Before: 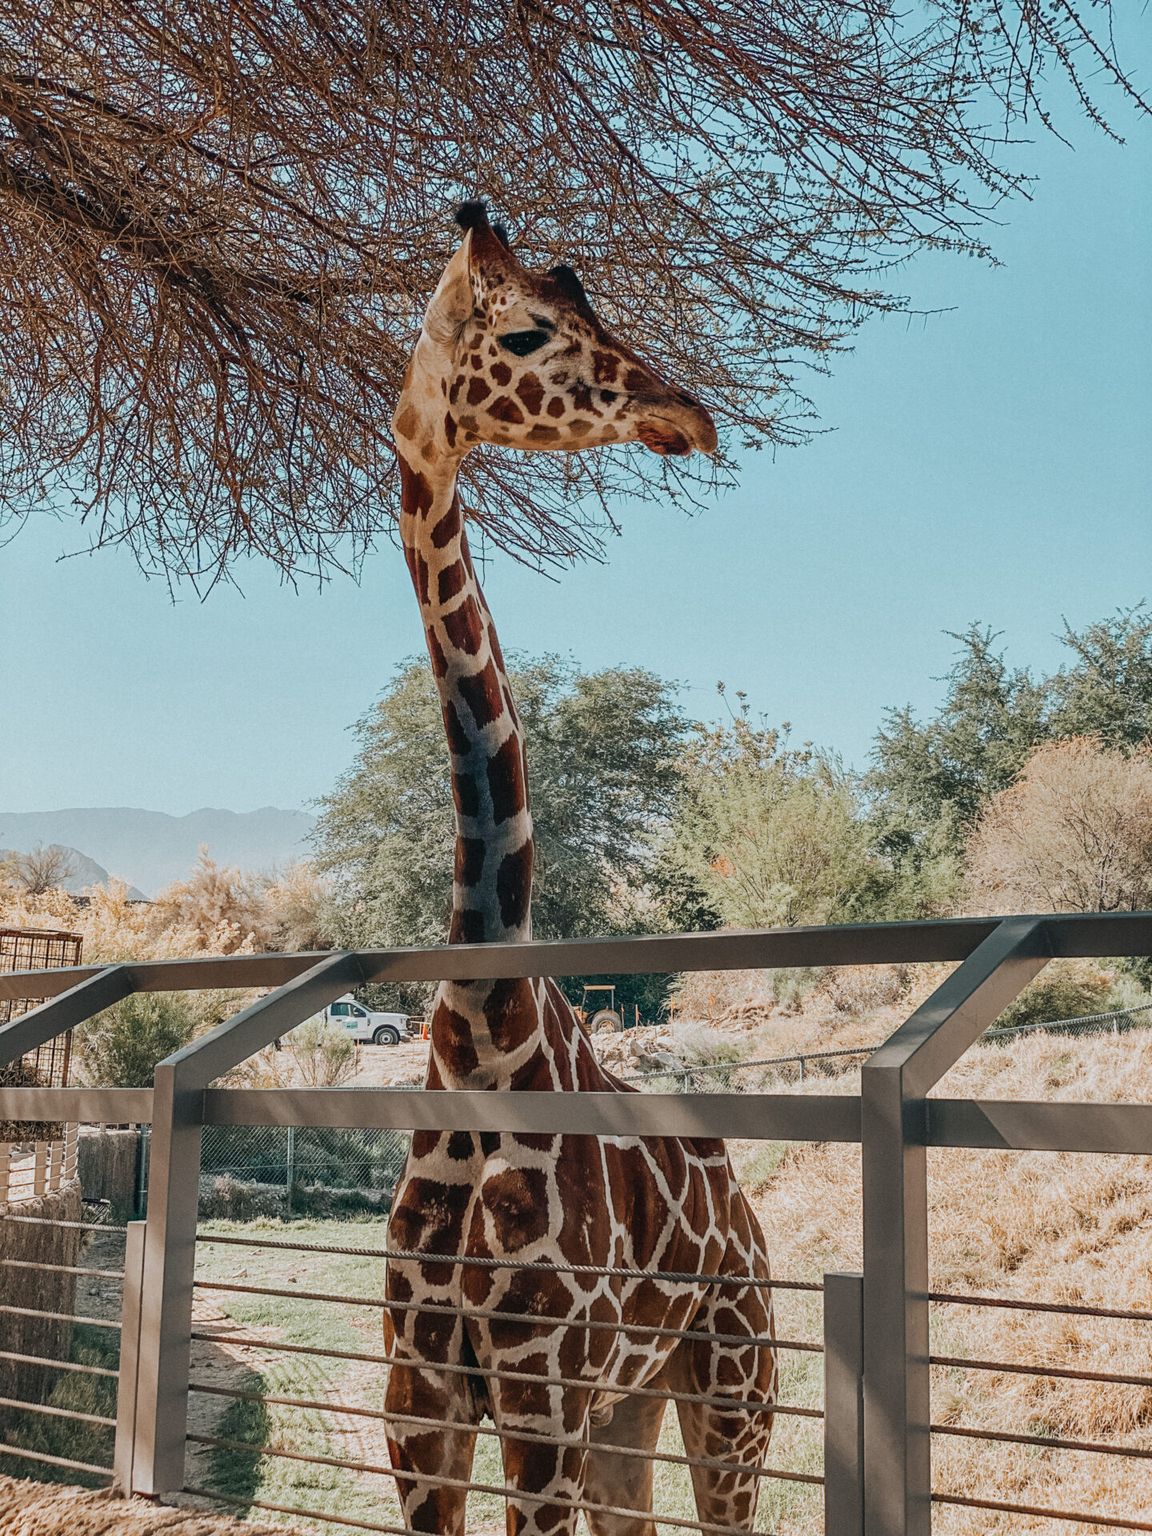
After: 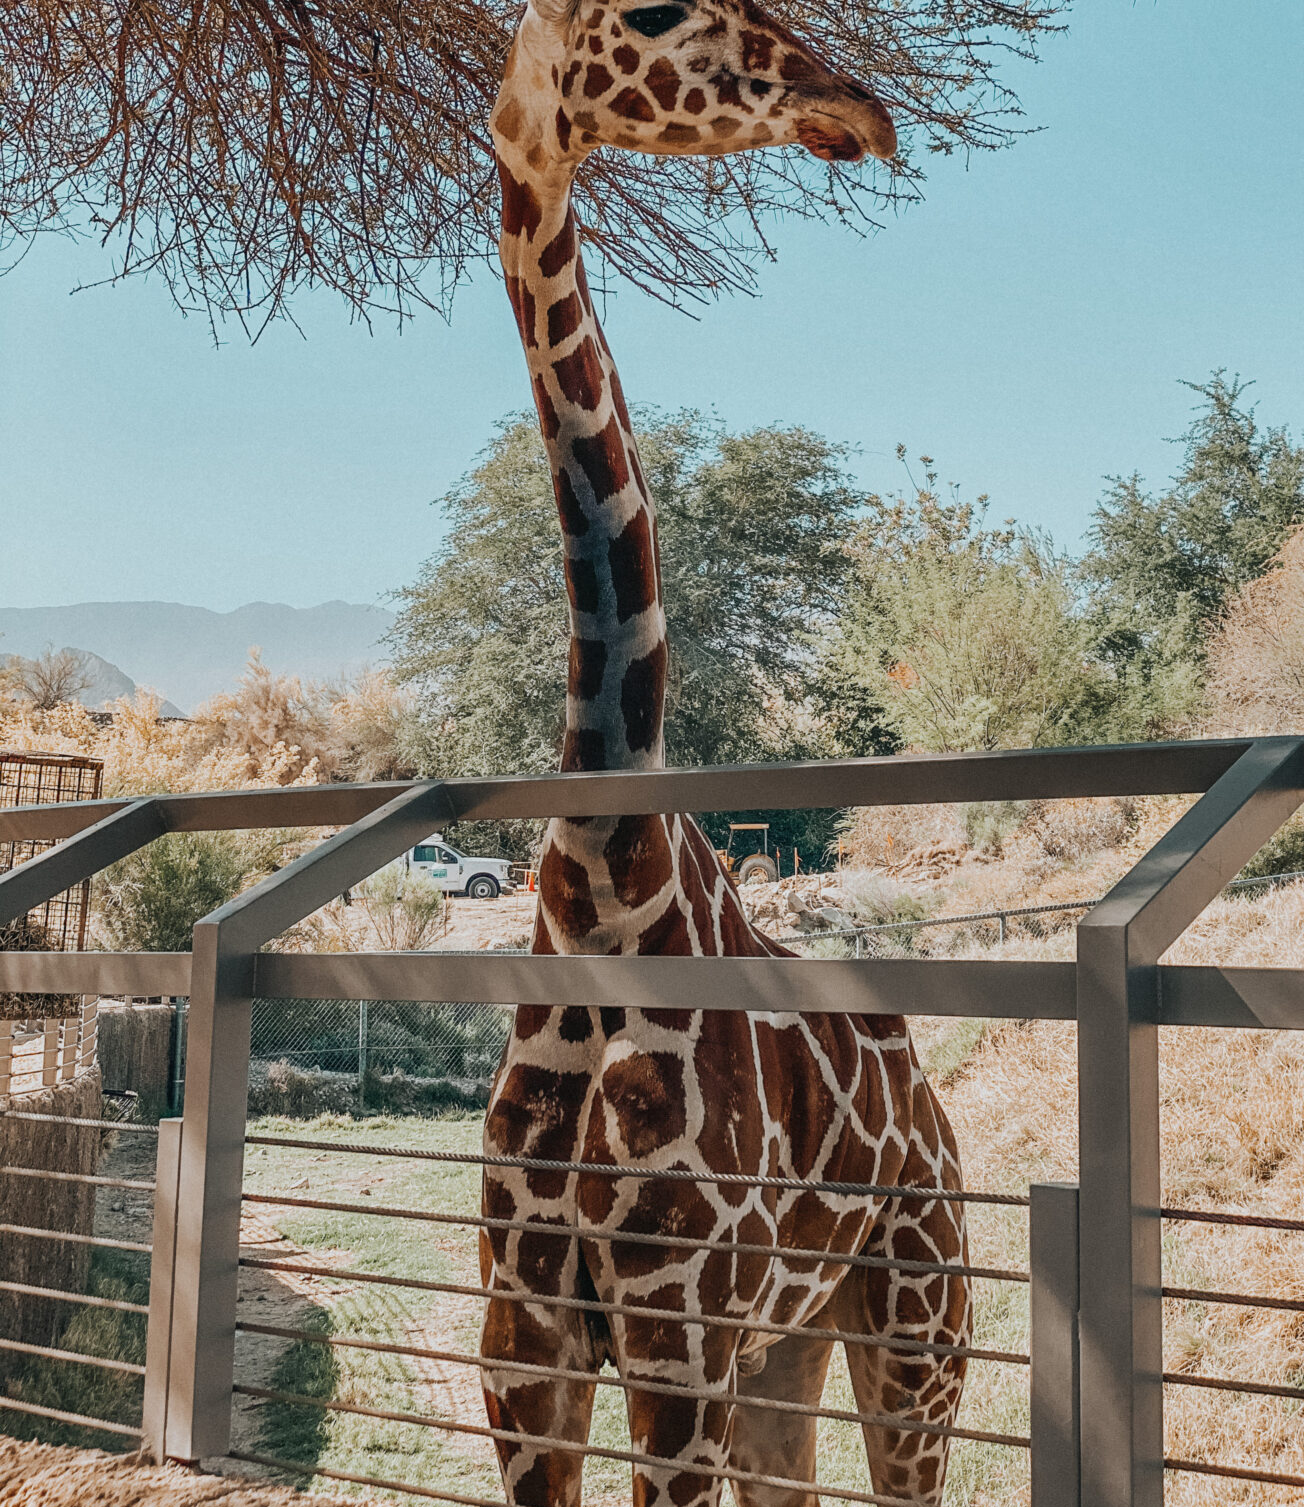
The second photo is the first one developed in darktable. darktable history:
crop: top 21.254%, right 9.435%, bottom 0.231%
